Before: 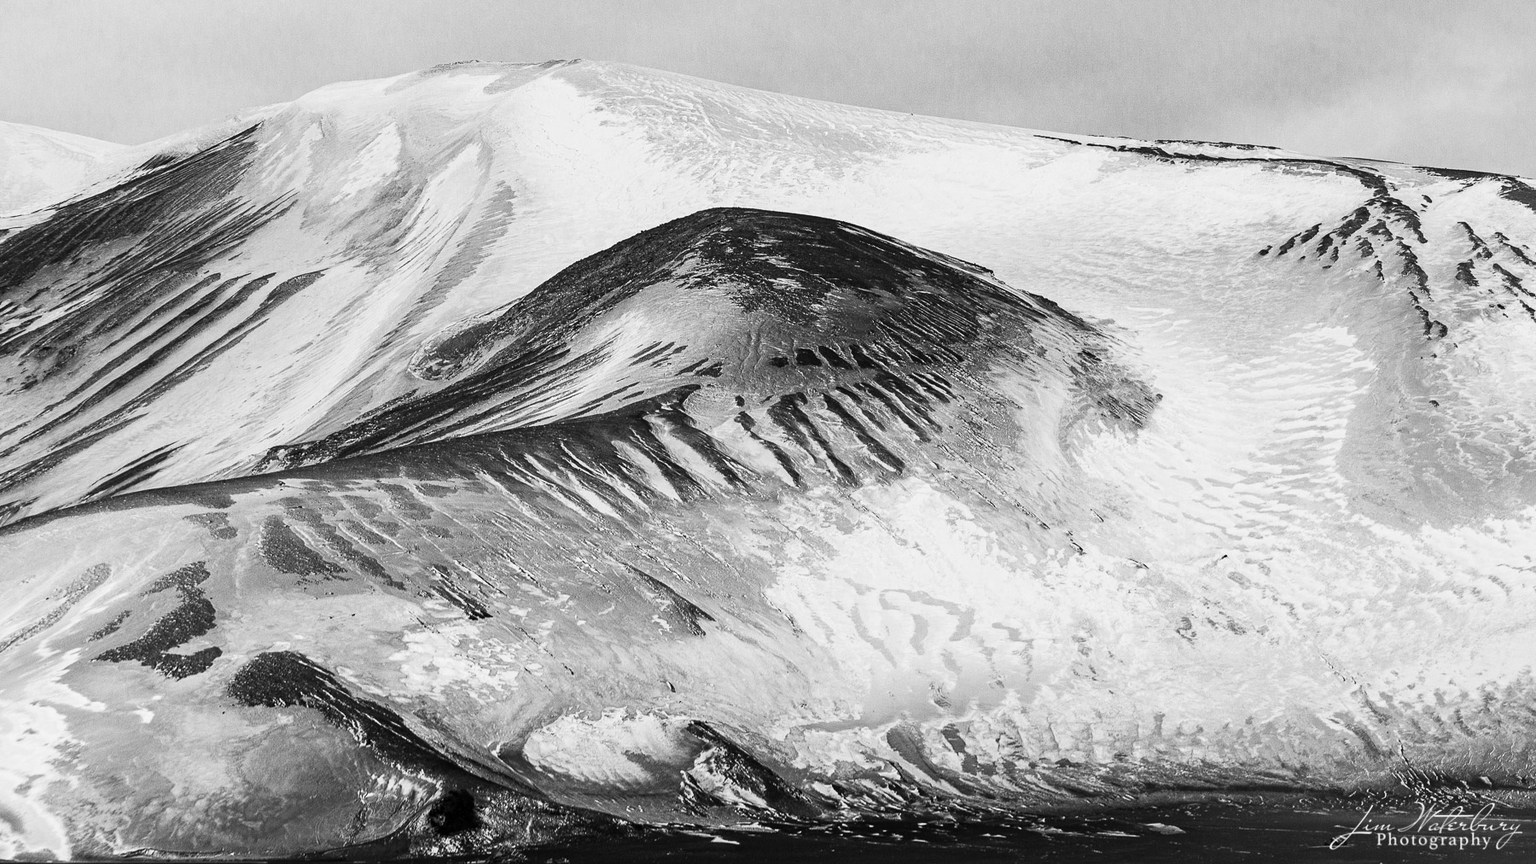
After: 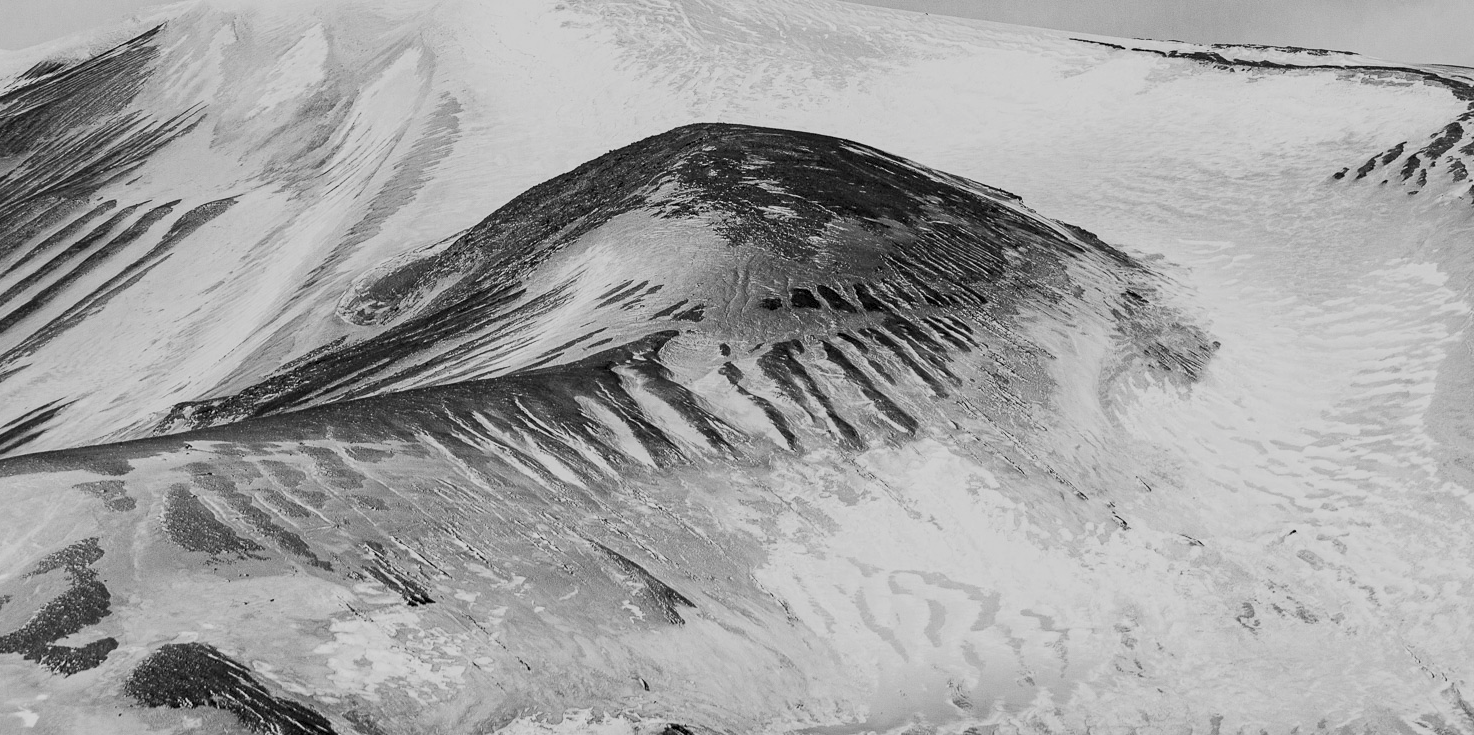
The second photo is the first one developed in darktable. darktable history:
crop: left 7.902%, top 11.903%, right 10.154%, bottom 15.452%
color balance rgb: shadows lift › luminance -10.048%, global offset › luminance -0.513%, linear chroma grading › global chroma 41.865%, perceptual saturation grading › global saturation 29.793%, contrast -20.517%
